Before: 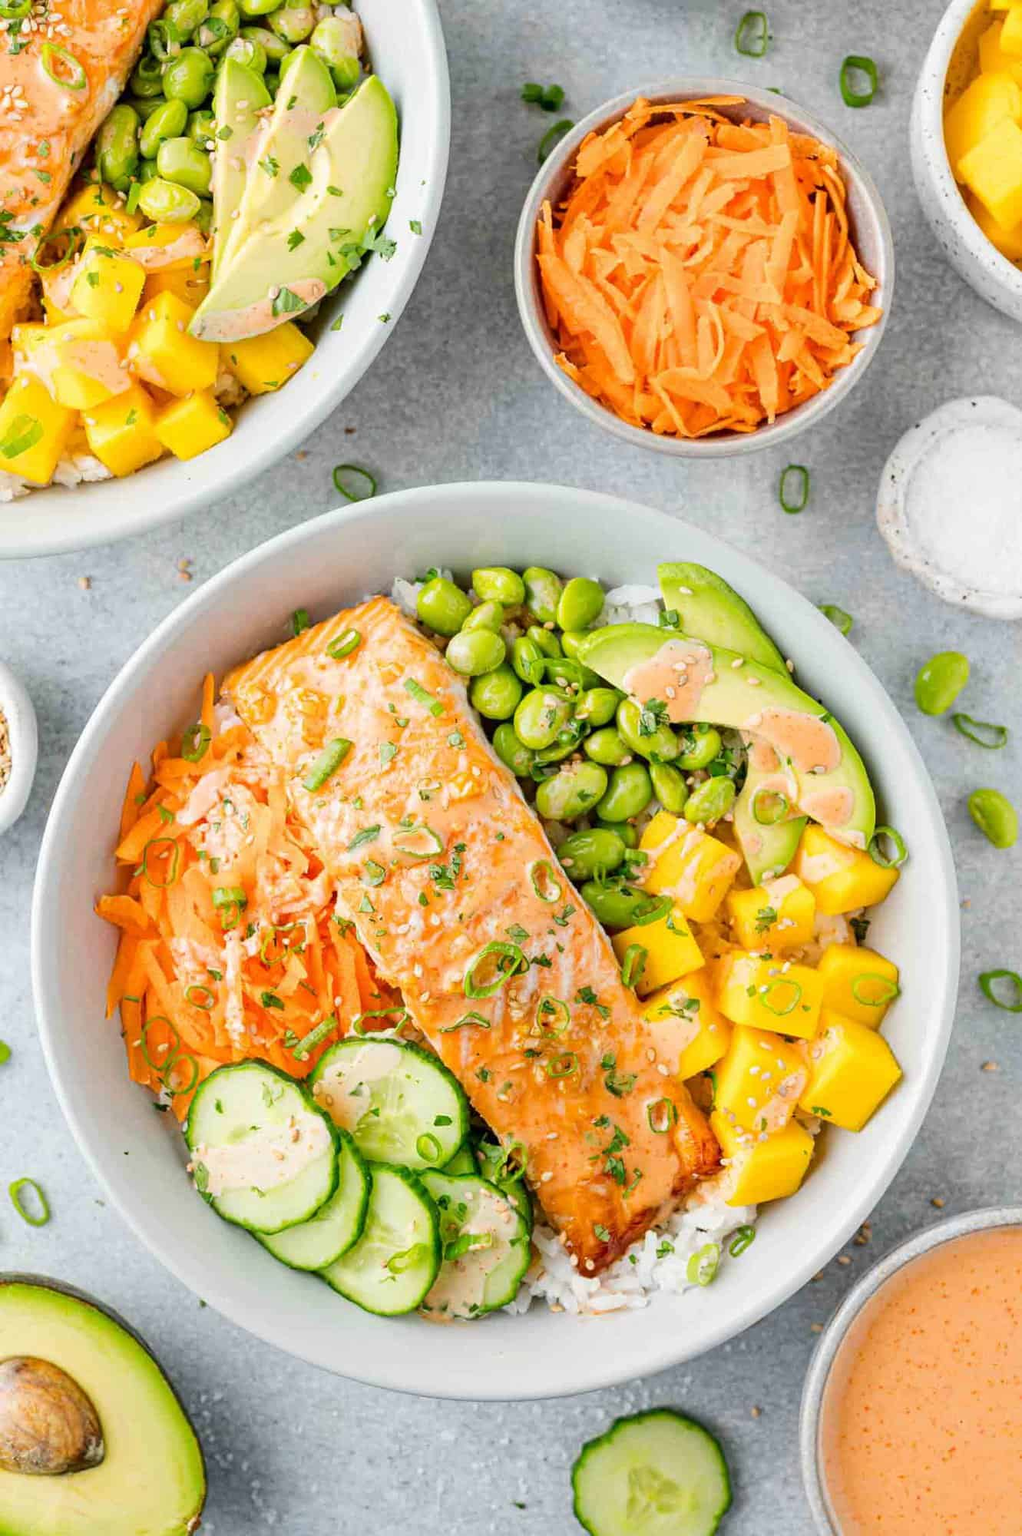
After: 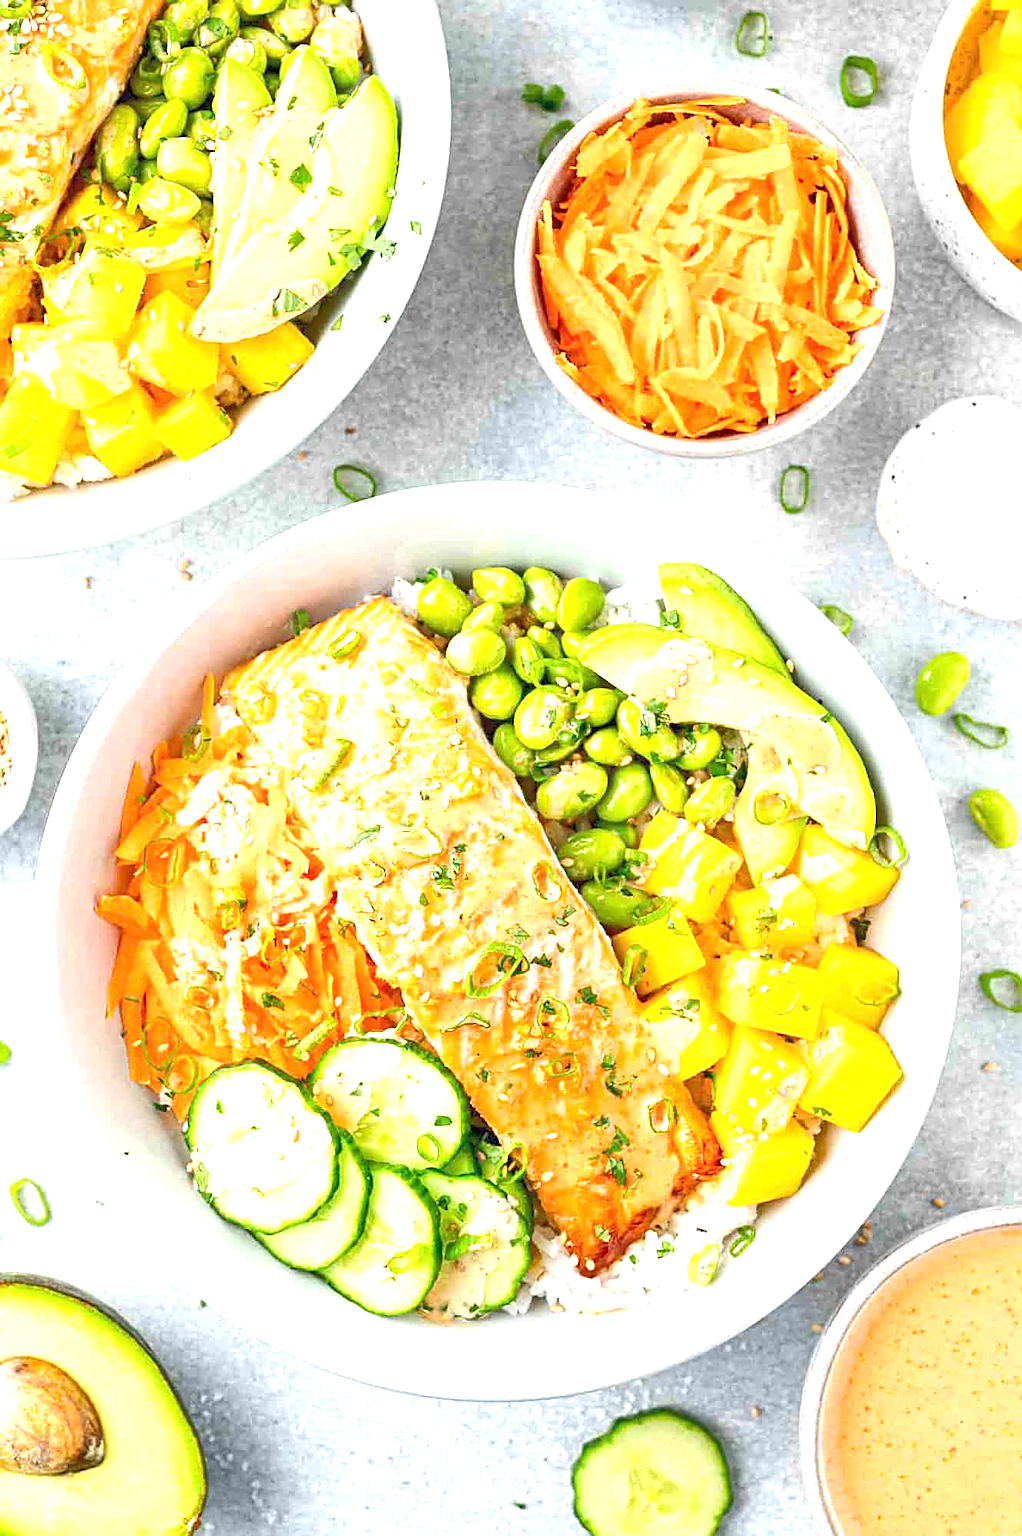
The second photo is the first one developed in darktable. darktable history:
sharpen: on, module defaults
tone equalizer: -7 EV 0.156 EV, -6 EV 0.609 EV, -5 EV 1.15 EV, -4 EV 1.35 EV, -3 EV 1.18 EV, -2 EV 0.6 EV, -1 EV 0.154 EV
exposure: black level correction 0, exposure 1.02 EV, compensate highlight preservation false
